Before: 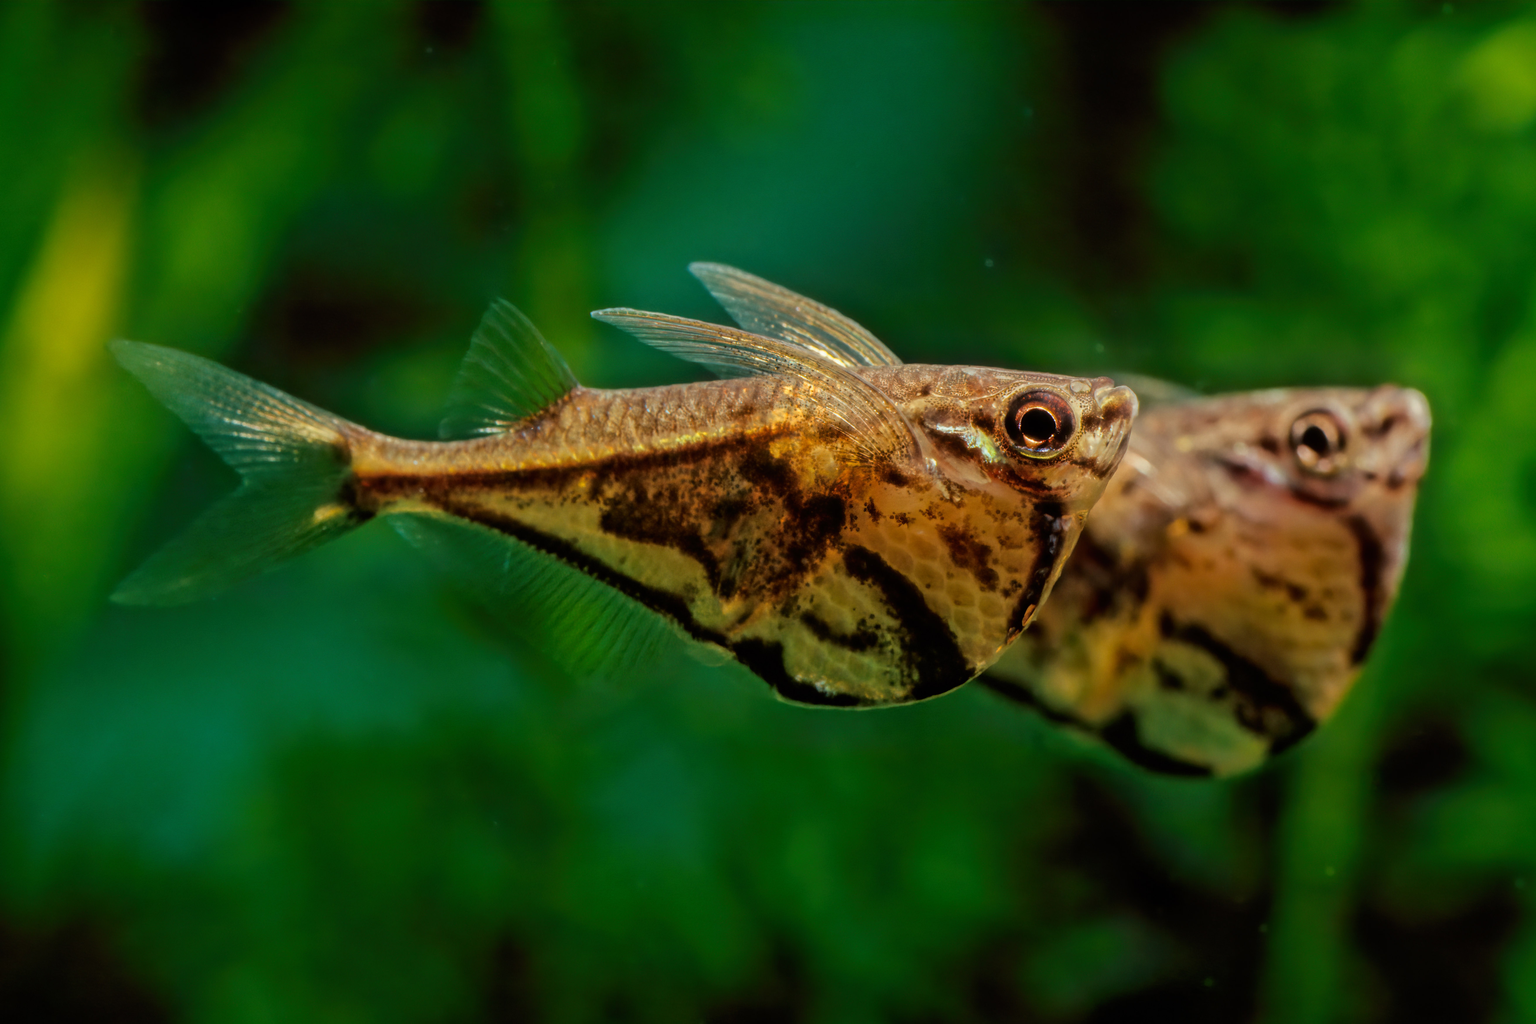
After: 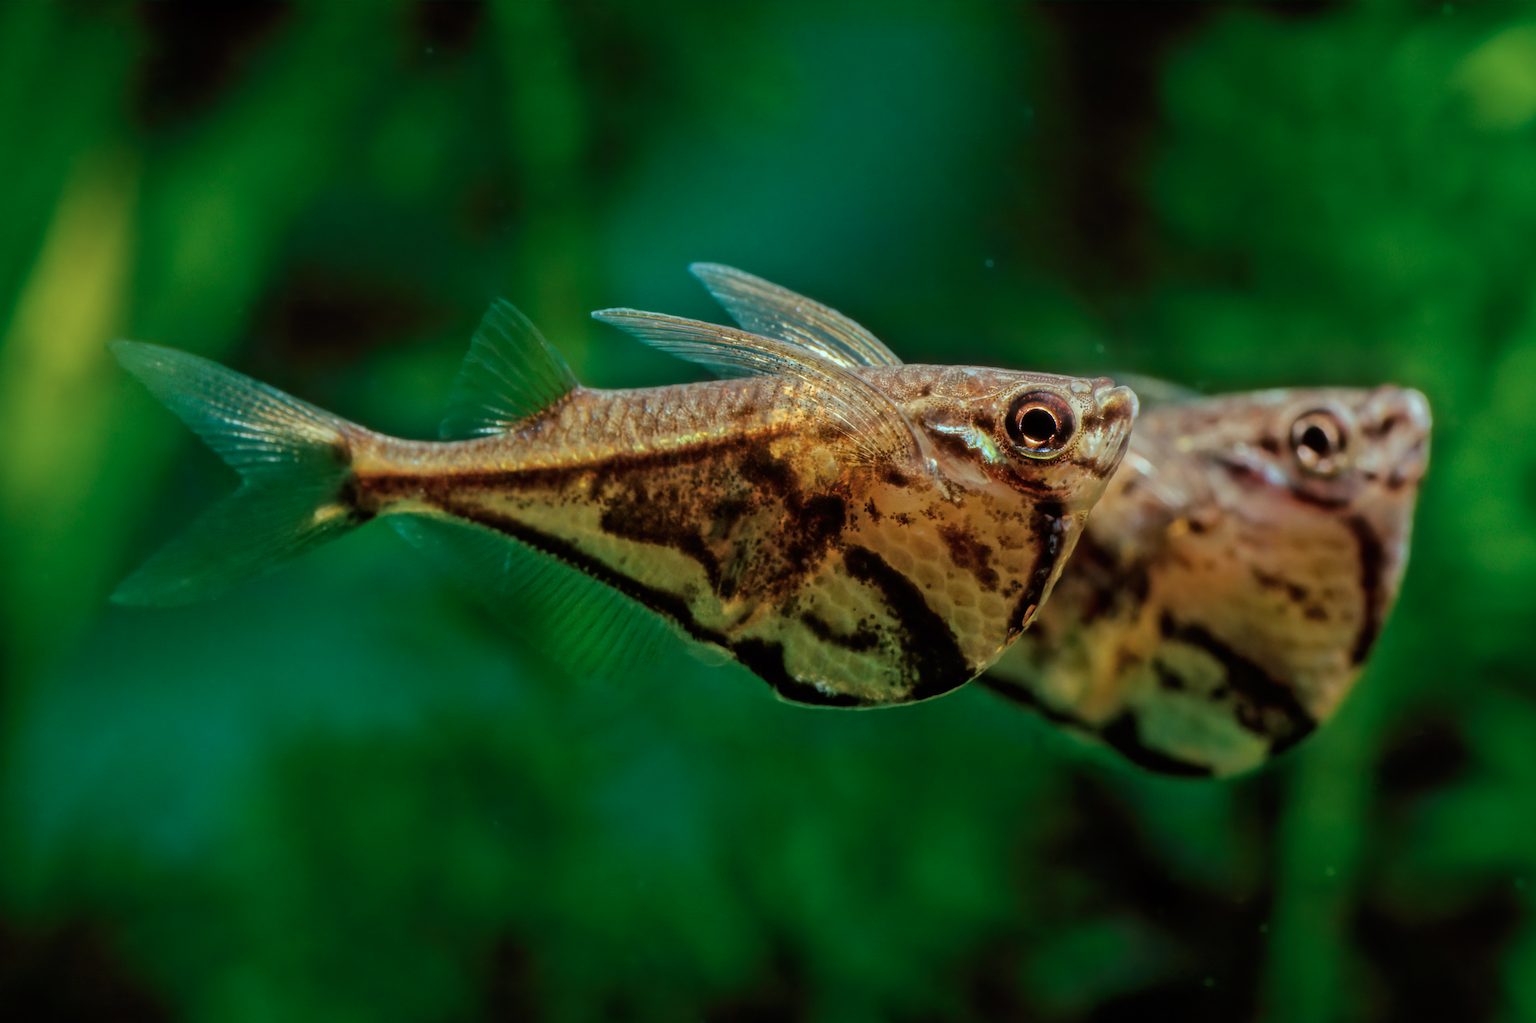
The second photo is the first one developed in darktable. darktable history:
color correction: highlights a* -10.49, highlights b* -18.75
